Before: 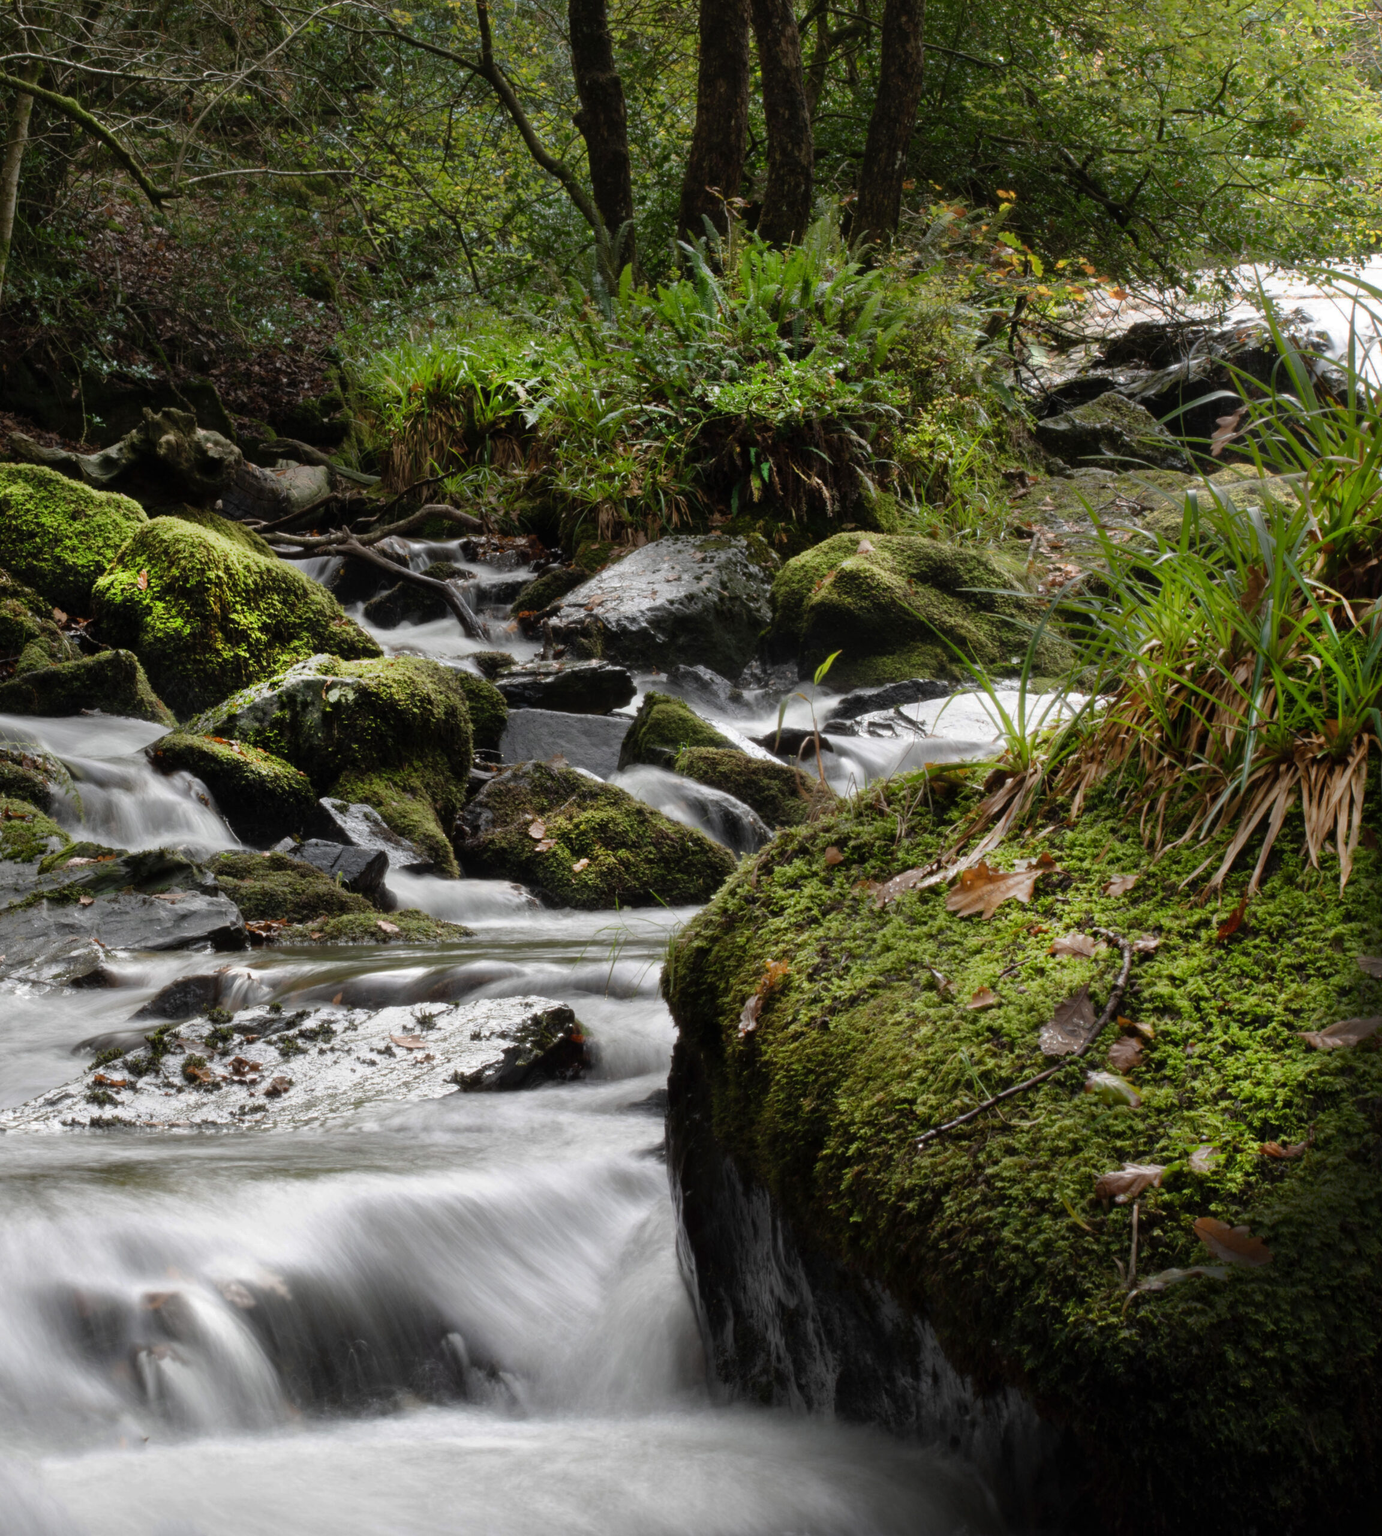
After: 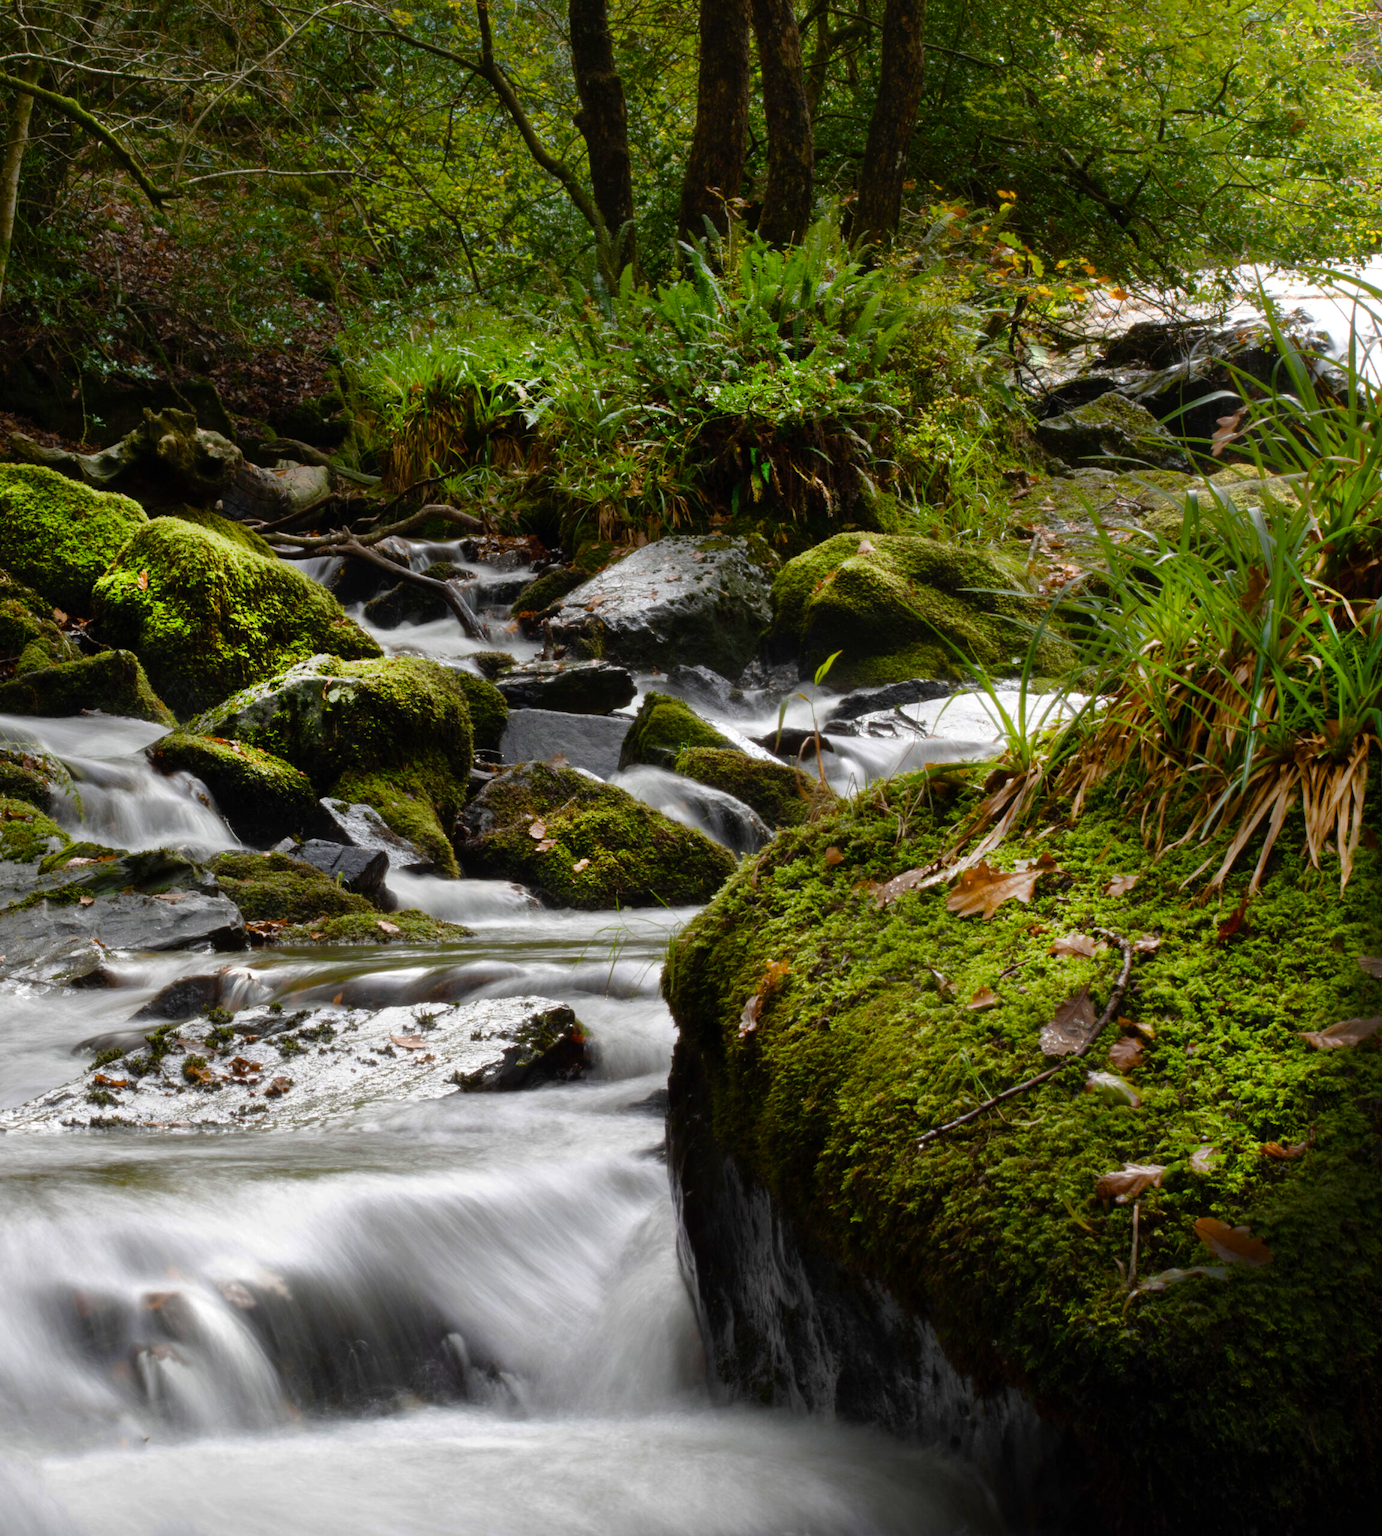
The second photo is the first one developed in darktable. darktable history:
color balance rgb: power › hue 71.83°, linear chroma grading › global chroma 9.132%, perceptual saturation grading › global saturation 20%, perceptual saturation grading › highlights -14.032%, perceptual saturation grading › shadows 50.095%, global vibrance 11.562%, contrast 4.993%
